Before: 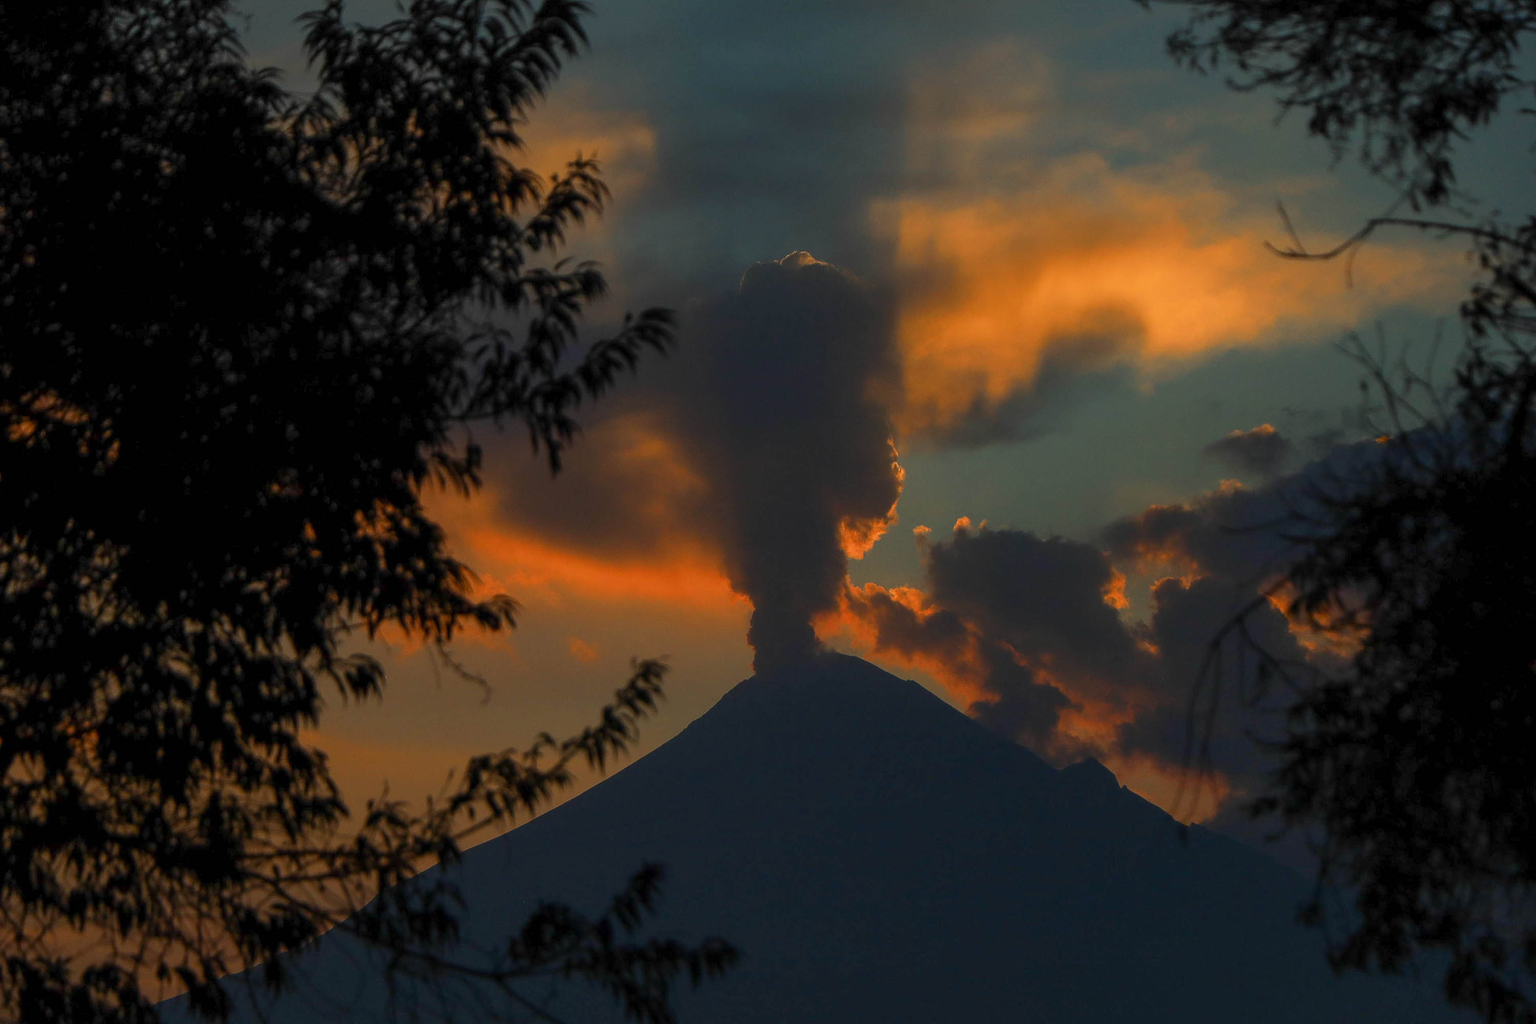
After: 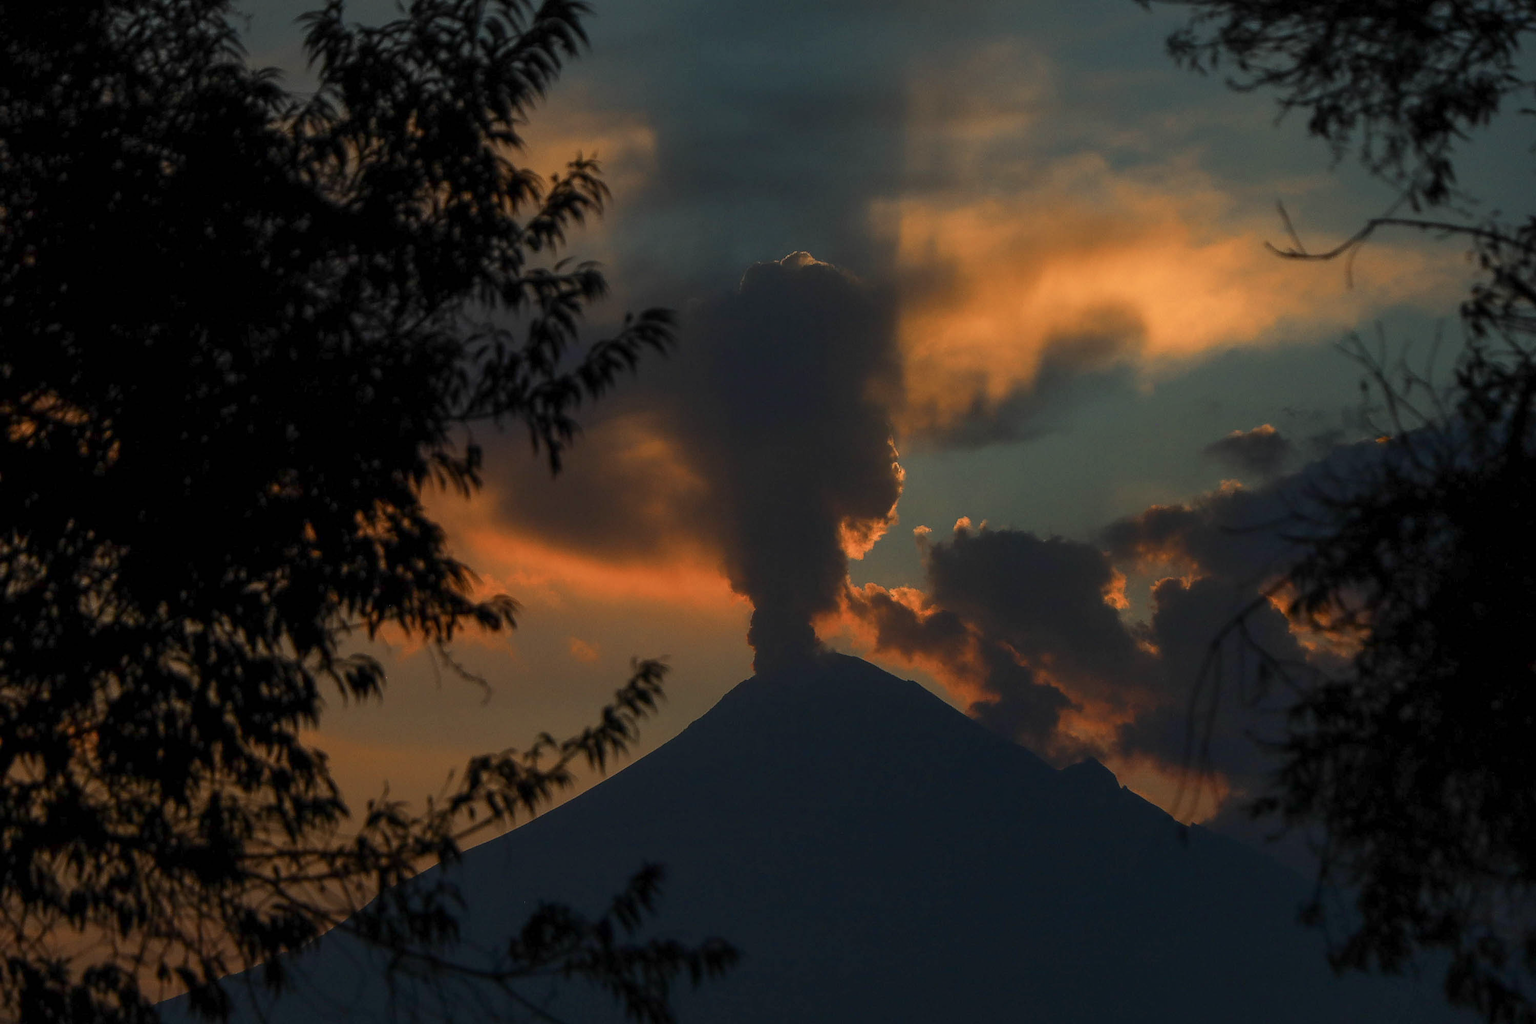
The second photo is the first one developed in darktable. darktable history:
contrast brightness saturation: contrast 0.114, saturation -0.171
